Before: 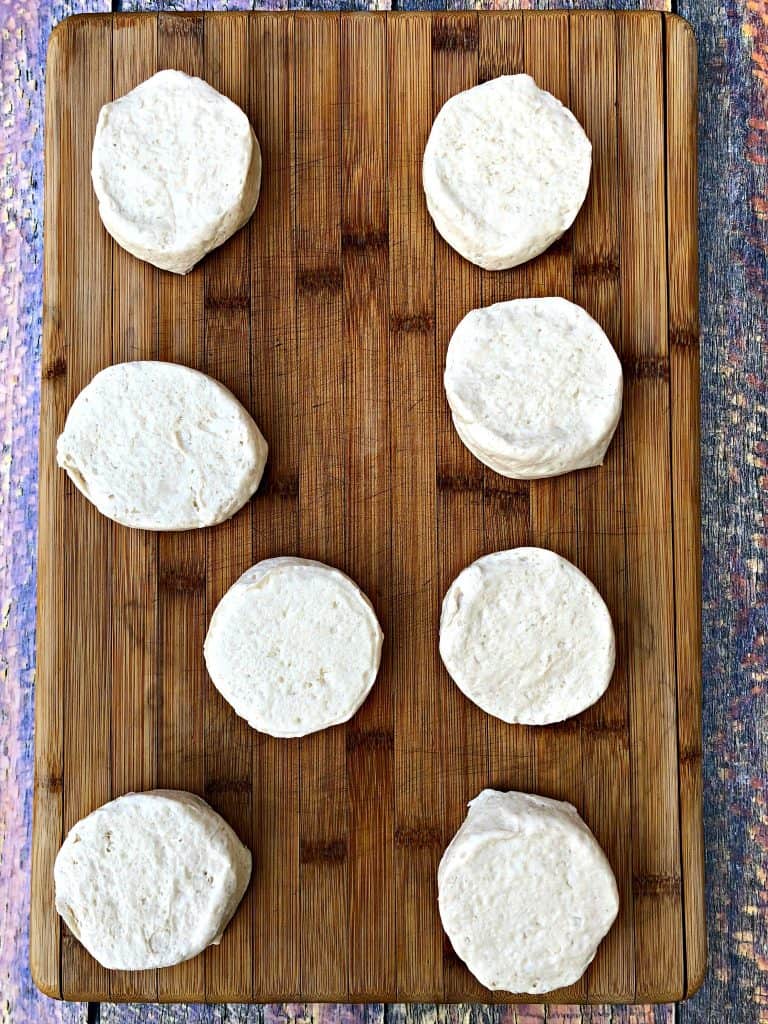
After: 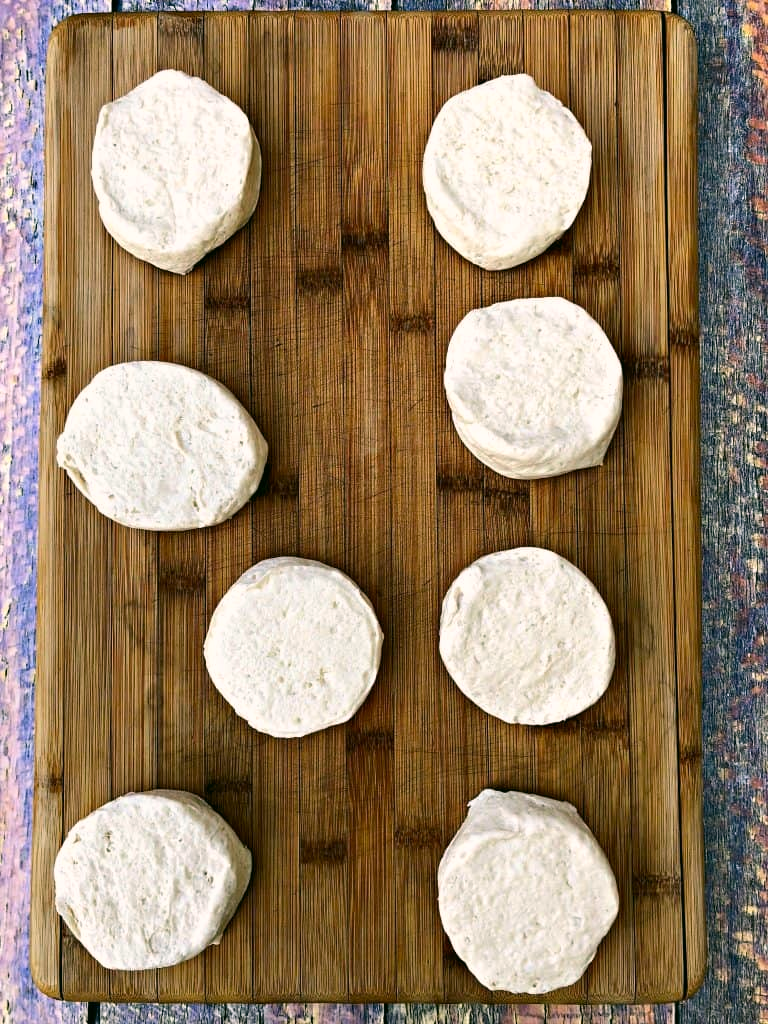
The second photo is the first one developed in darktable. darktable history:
color correction: highlights a* 4.09, highlights b* 4.94, shadows a* -7.85, shadows b* 4.68
